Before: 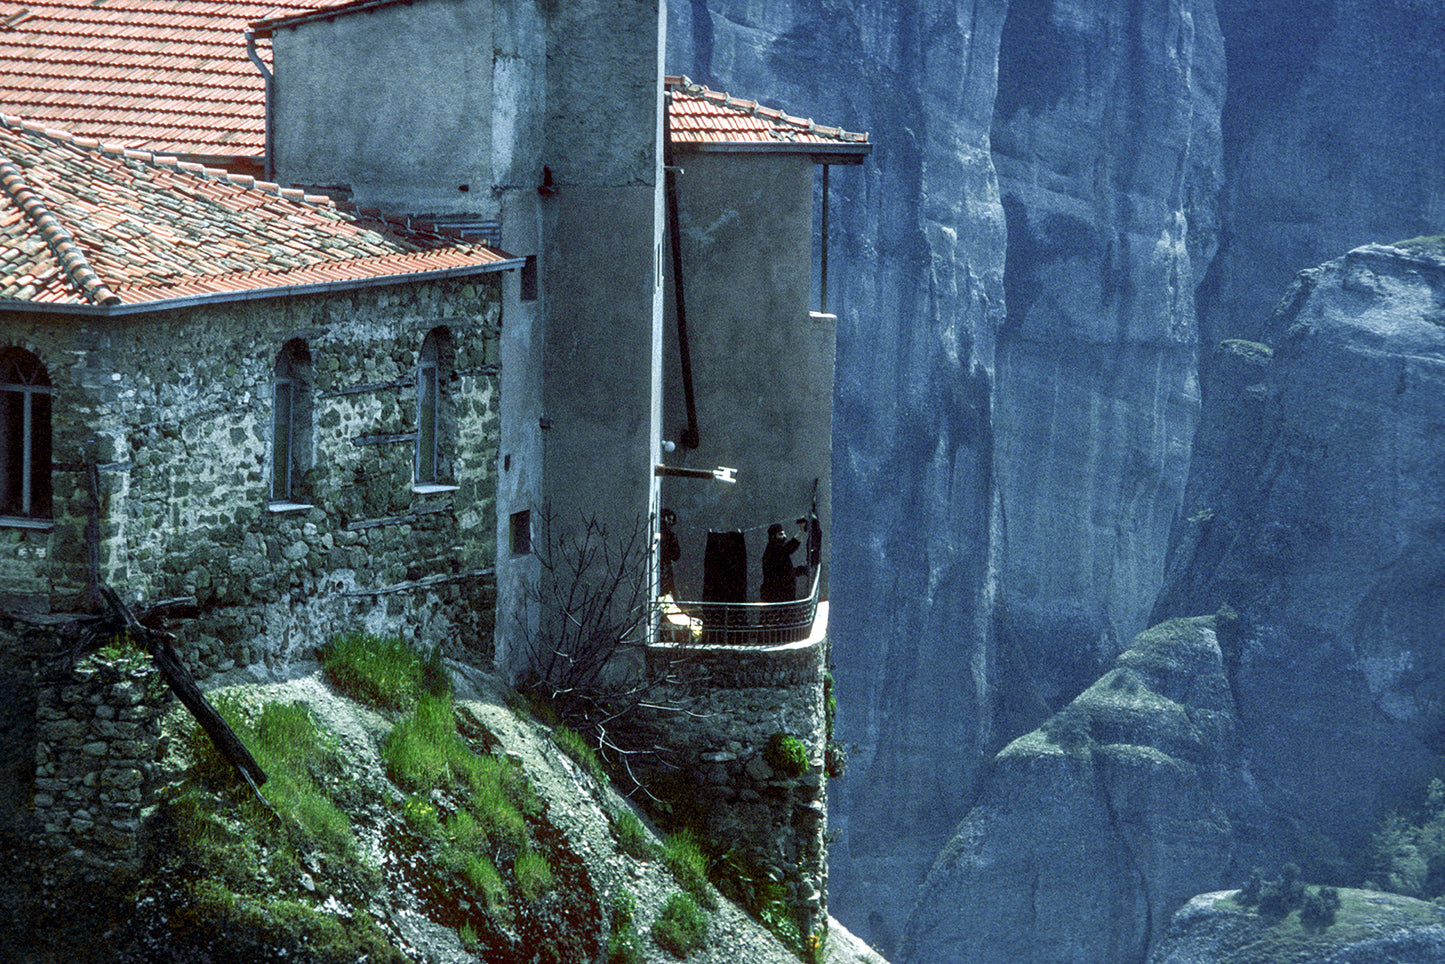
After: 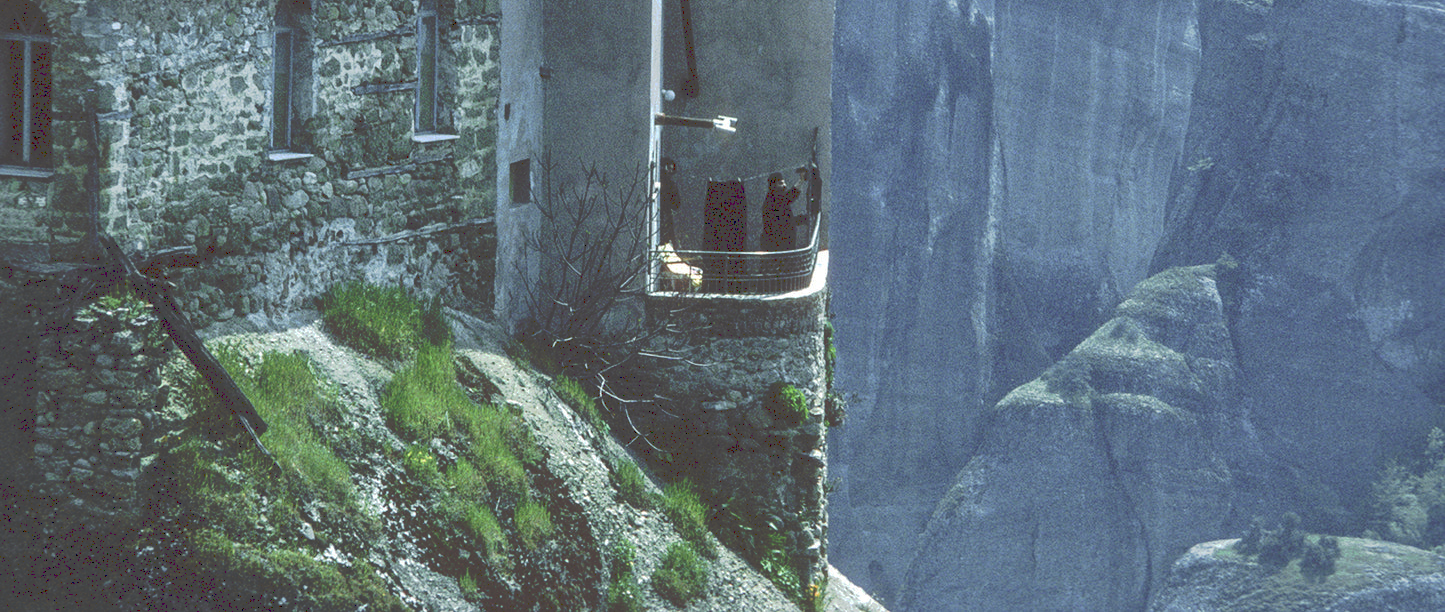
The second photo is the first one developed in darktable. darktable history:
tone curve: curves: ch0 [(0, 0) (0.003, 0.278) (0.011, 0.282) (0.025, 0.282) (0.044, 0.29) (0.069, 0.295) (0.1, 0.306) (0.136, 0.316) (0.177, 0.33) (0.224, 0.358) (0.277, 0.403) (0.335, 0.451) (0.399, 0.505) (0.468, 0.558) (0.543, 0.611) (0.623, 0.679) (0.709, 0.751) (0.801, 0.815) (0.898, 0.863) (1, 1)], preserve colors none
crop and rotate: top 36.435%
